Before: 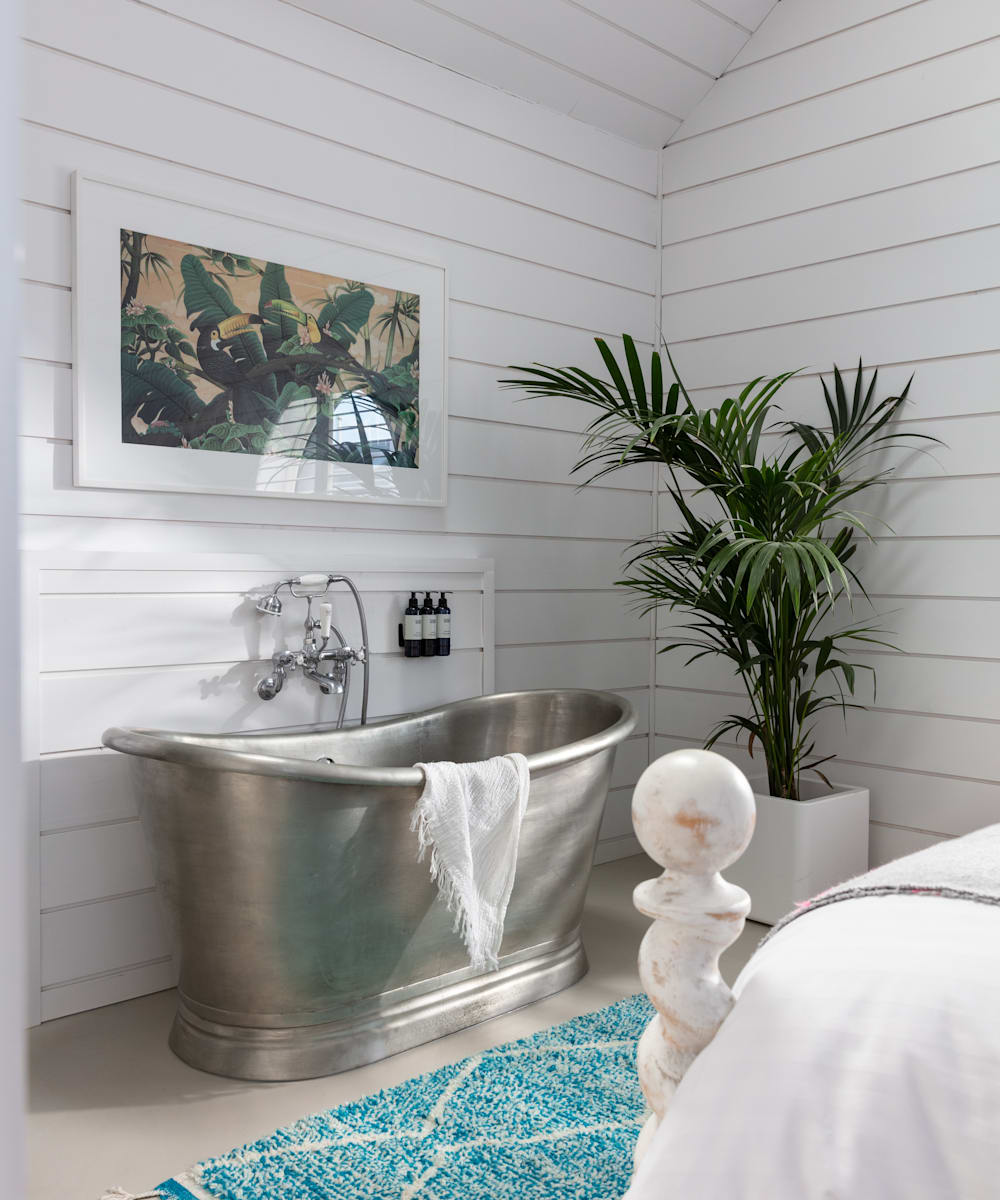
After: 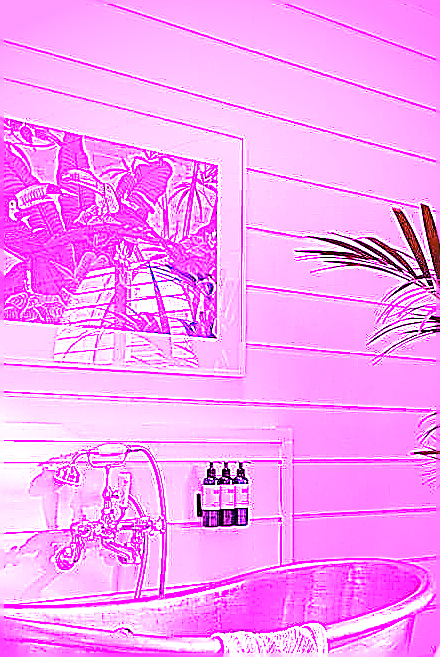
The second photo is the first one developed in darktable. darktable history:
white balance: red 8, blue 8
color balance rgb: on, module defaults
sharpen: radius 1.4, amount 1.25, threshold 0.7
vignetting: brightness -0.629, saturation -0.007, center (-0.028, 0.239)
crop: left 20.248%, top 10.86%, right 35.675%, bottom 34.321%
